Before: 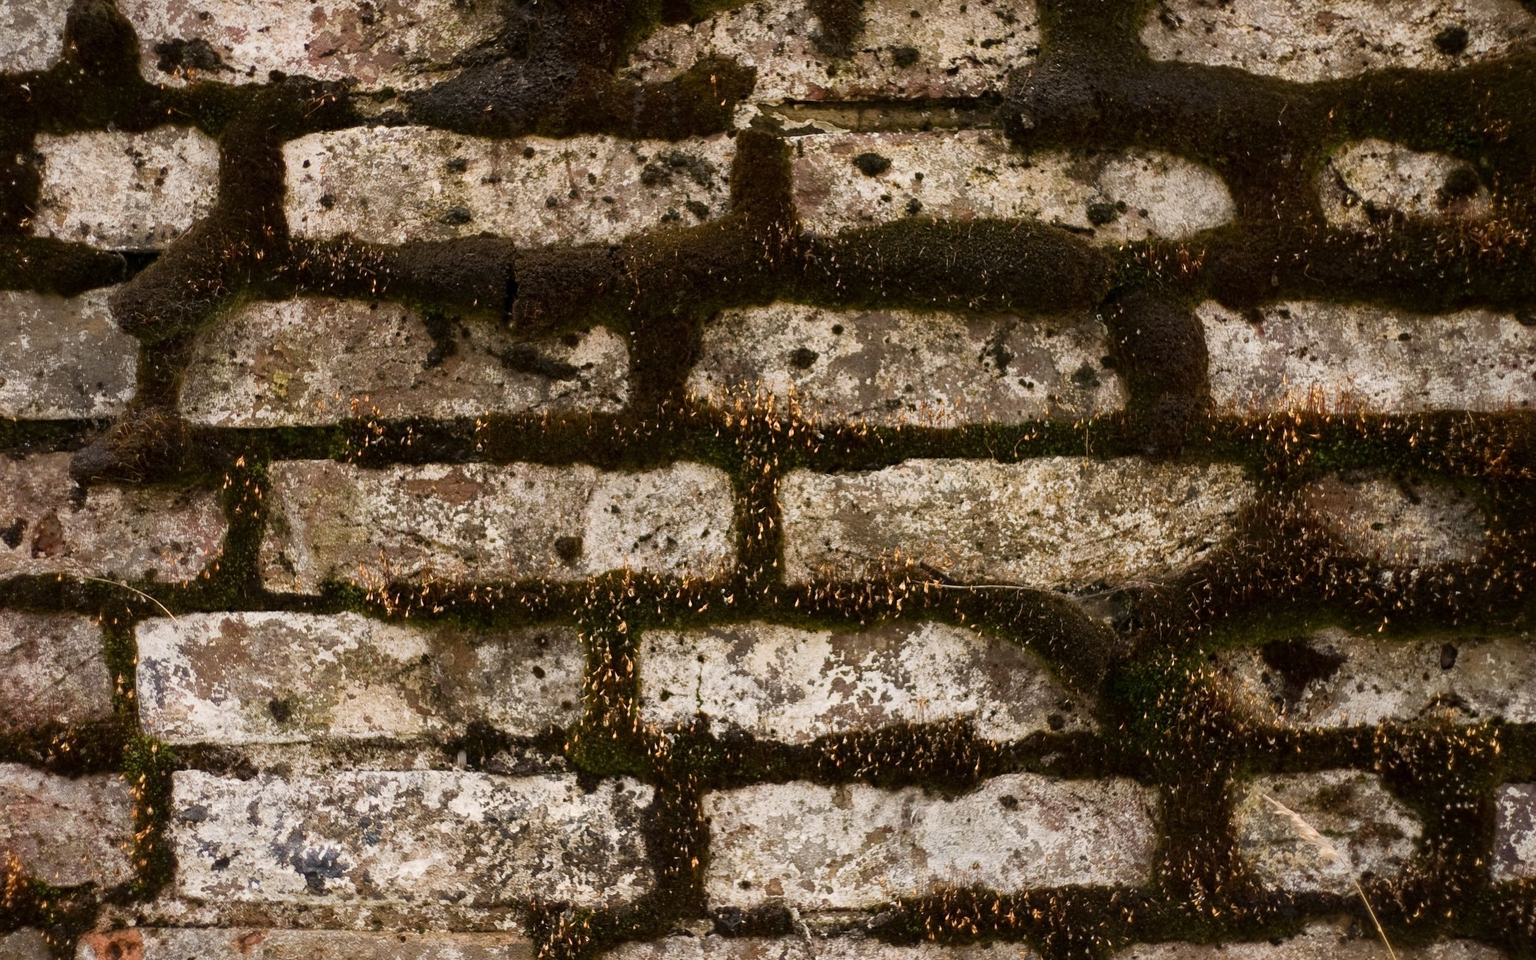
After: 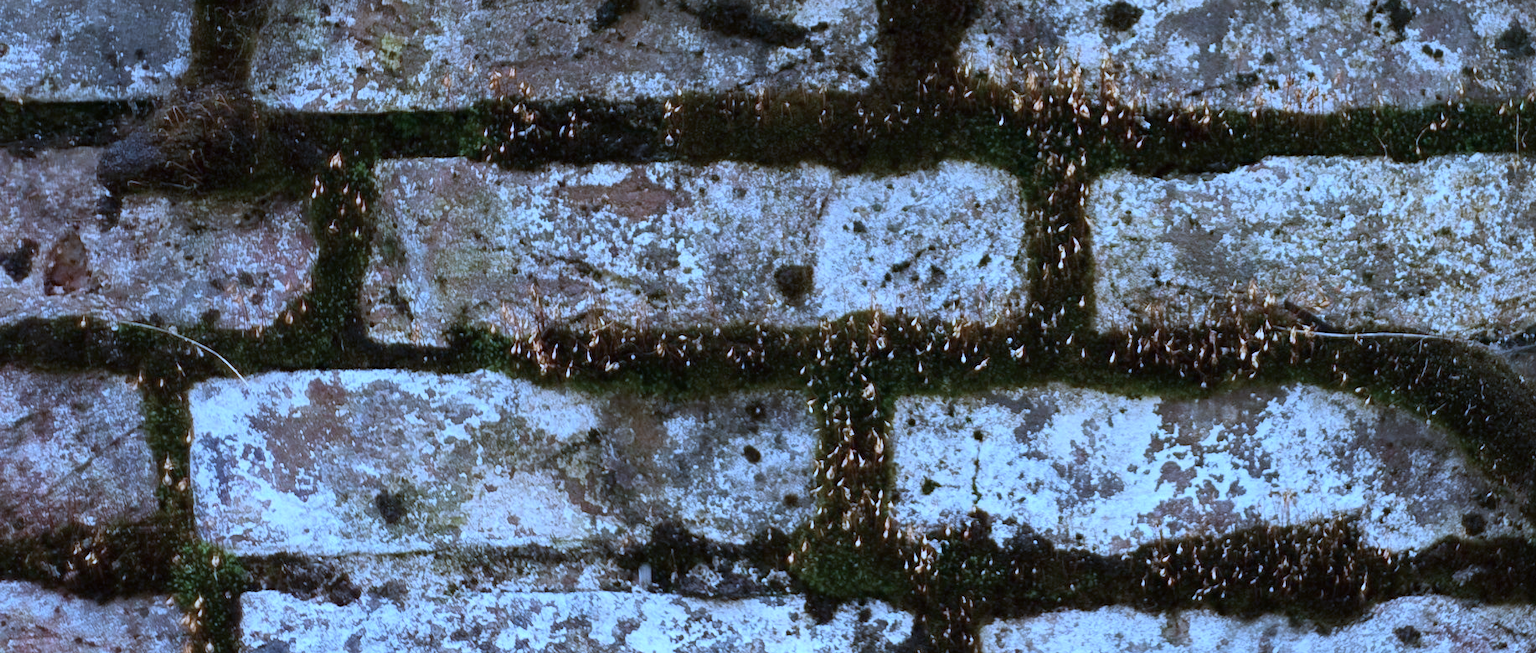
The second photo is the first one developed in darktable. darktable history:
color calibration: illuminant as shot in camera, x 0.443, y 0.413, temperature 2911.68 K
crop: top 36.159%, right 28.325%, bottom 15.059%
